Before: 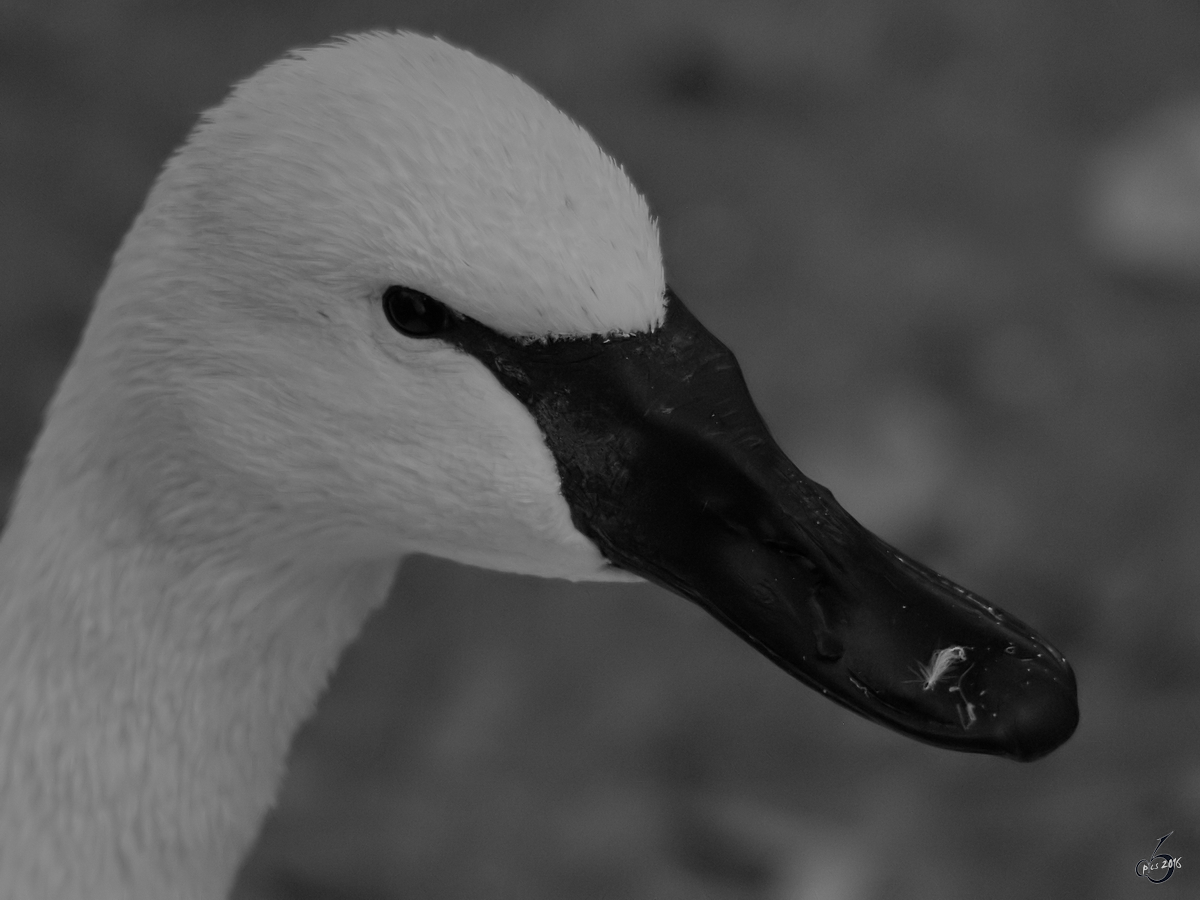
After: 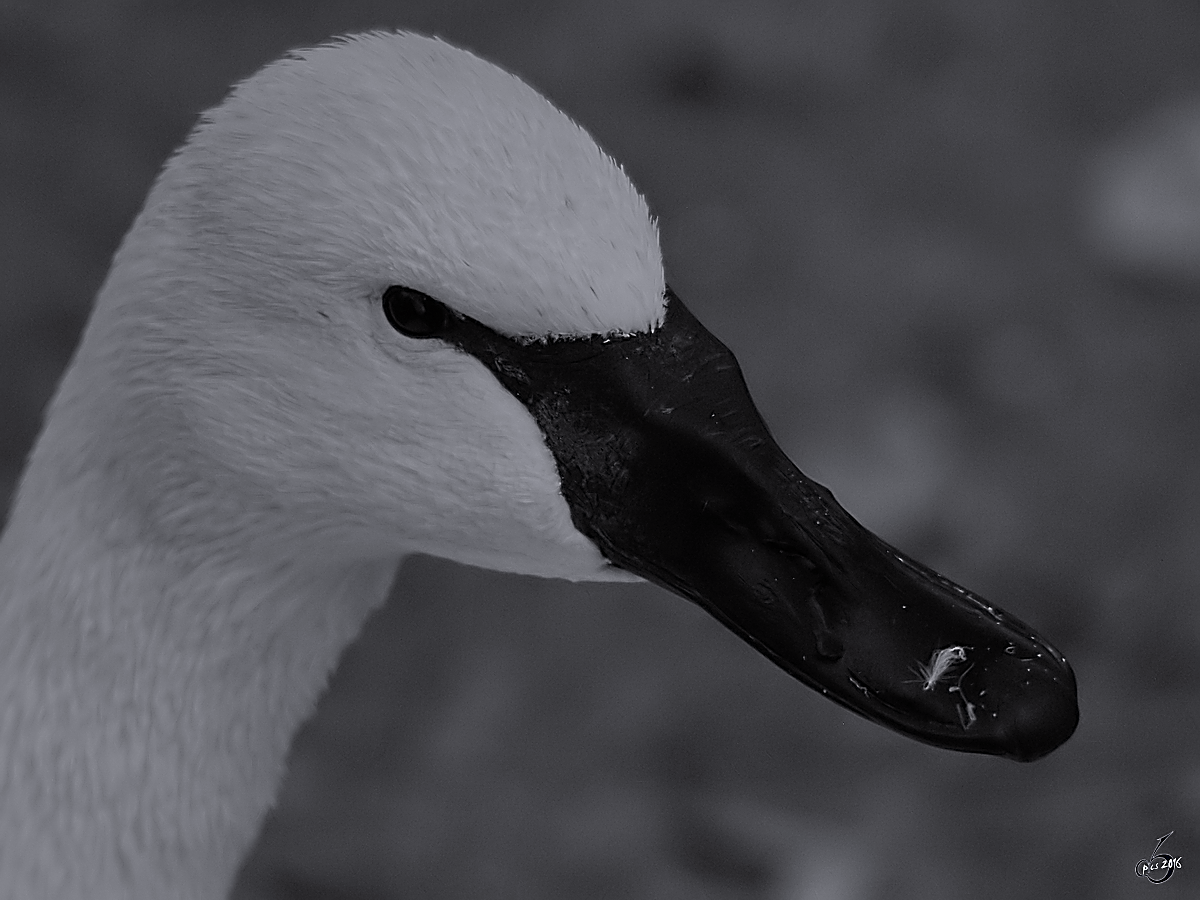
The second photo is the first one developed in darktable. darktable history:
color zones: curves: ch1 [(0, 0.469) (0.001, 0.469) (0.12, 0.446) (0.248, 0.469) (0.5, 0.5) (0.748, 0.5) (0.999, 0.469) (1, 0.469)]
sharpen: radius 1.681, amount 1.301
color calibration: x 0.37, y 0.382, temperature 4317.59 K
color balance rgb: power › luminance -3.69%, power › chroma 0.569%, power › hue 42.37°, highlights gain › chroma 1.717%, highlights gain › hue 56.71°, perceptual saturation grading › global saturation 0.48%
